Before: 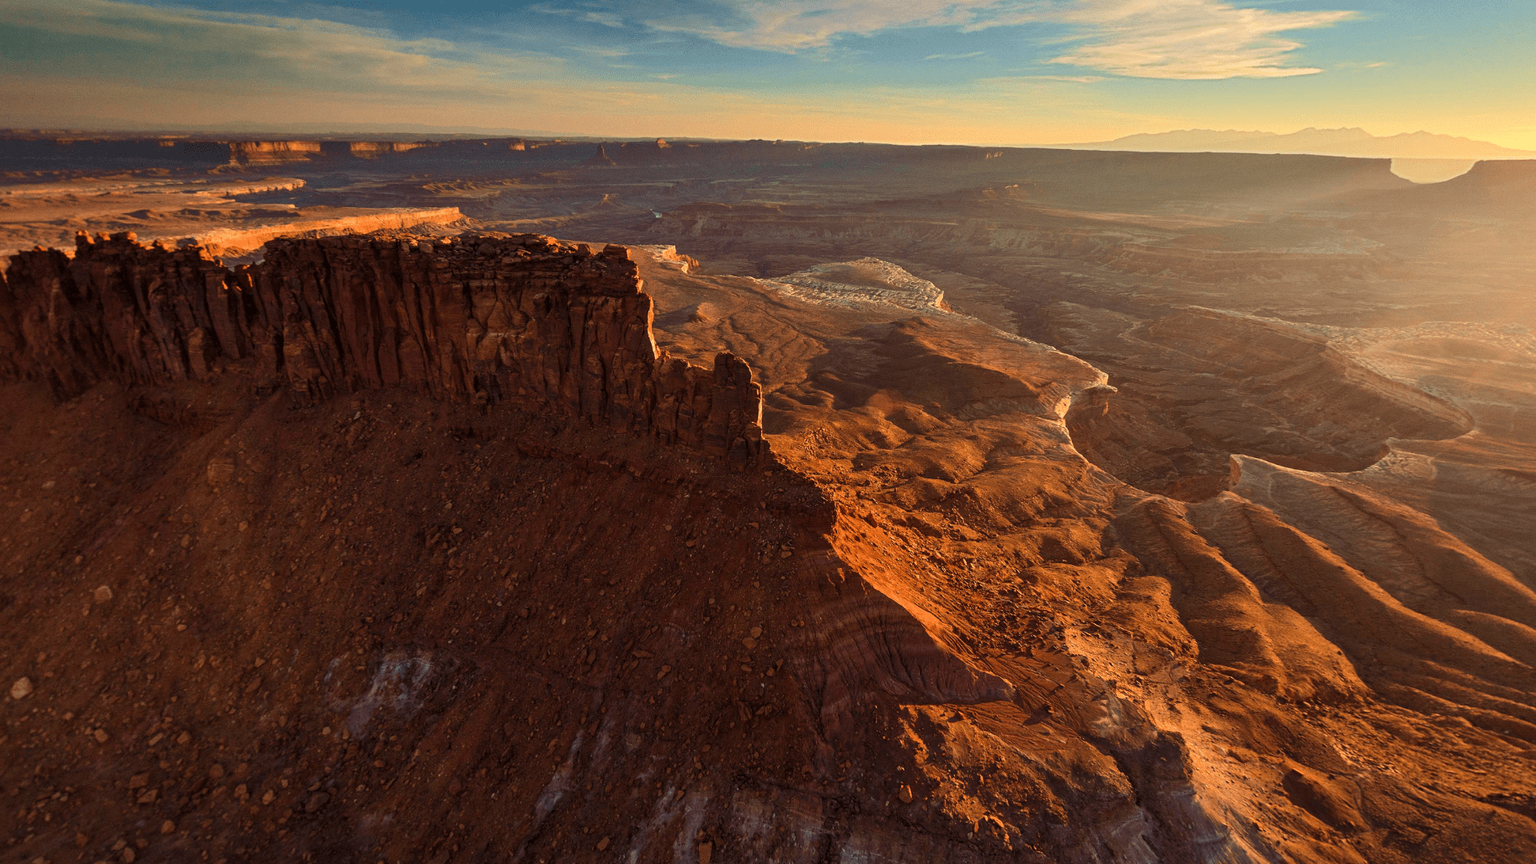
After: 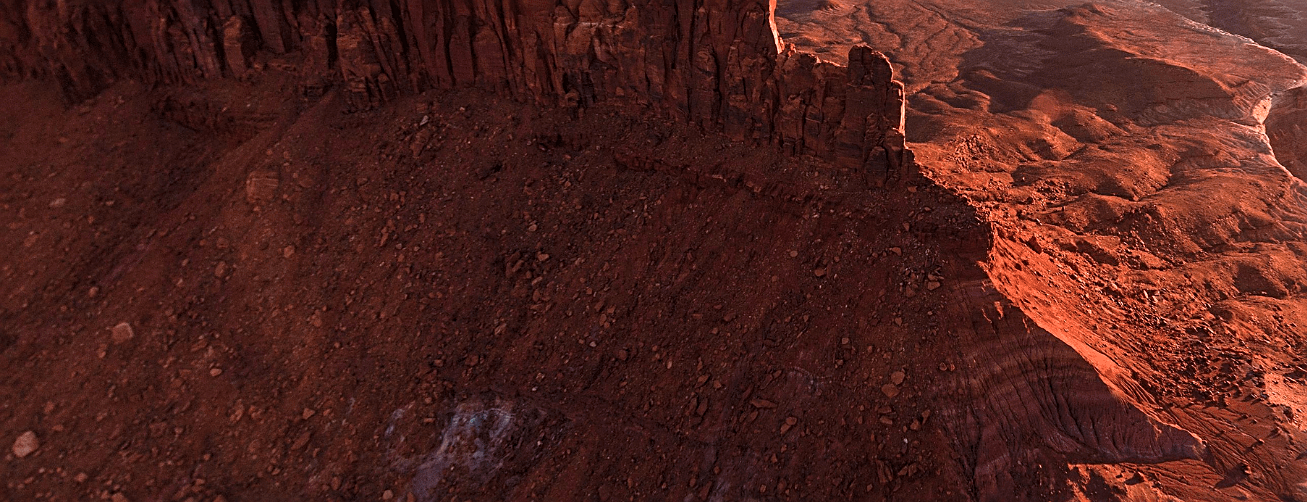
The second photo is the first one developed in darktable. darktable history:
crop: top 36.39%, right 28.331%, bottom 14.637%
color correction: highlights a* 16.01, highlights b* -20.75
sharpen: on, module defaults
